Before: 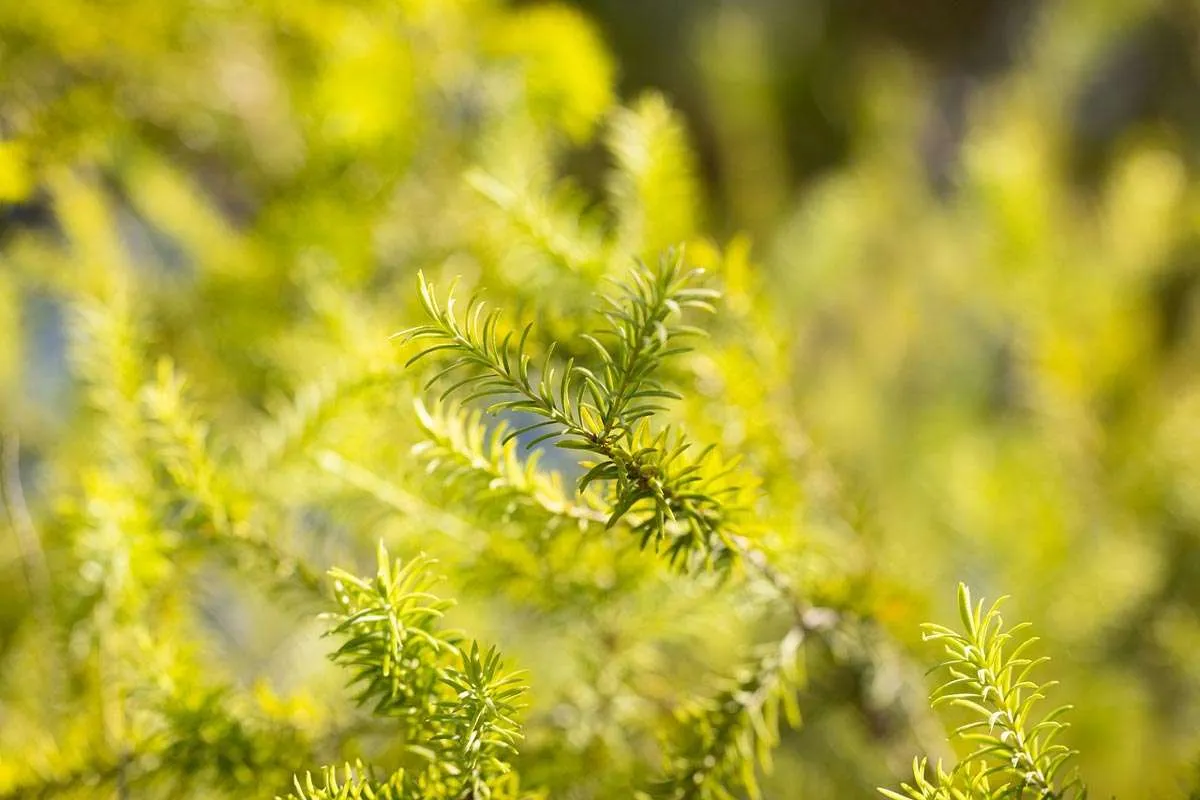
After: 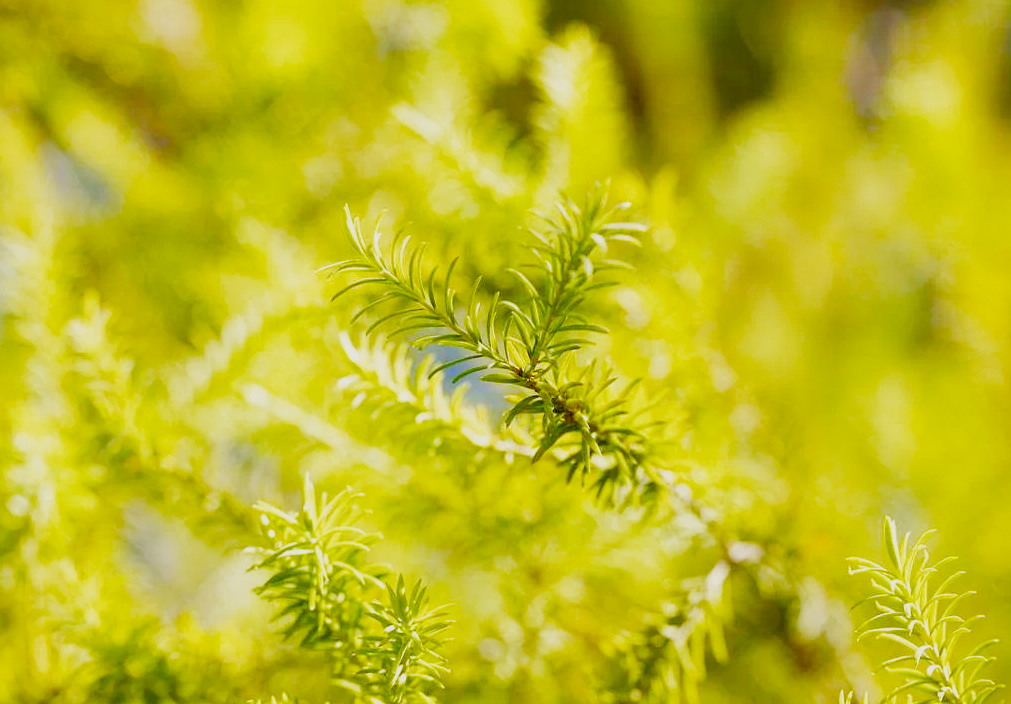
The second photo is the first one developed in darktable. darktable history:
shadows and highlights: shadows 37.09, highlights -28.16, soften with gaussian
crop: left 6.201%, top 8.265%, right 9.541%, bottom 3.64%
contrast brightness saturation: contrast 0.029, brightness 0.068, saturation 0.131
color balance rgb: linear chroma grading › shadows -7.538%, linear chroma grading › global chroma 9.797%, perceptual saturation grading › global saturation 20%, perceptual saturation grading › highlights -25.43%, perceptual saturation grading › shadows 49.654%, perceptual brilliance grading › global brilliance 10.555%, perceptual brilliance grading › shadows 14.863%, global vibrance 21.601%
filmic rgb: black relative exposure -7.65 EV, white relative exposure 4.56 EV, hardness 3.61, contrast 1.05, preserve chrominance no, color science v3 (2019), use custom middle-gray values true, iterations of high-quality reconstruction 0
